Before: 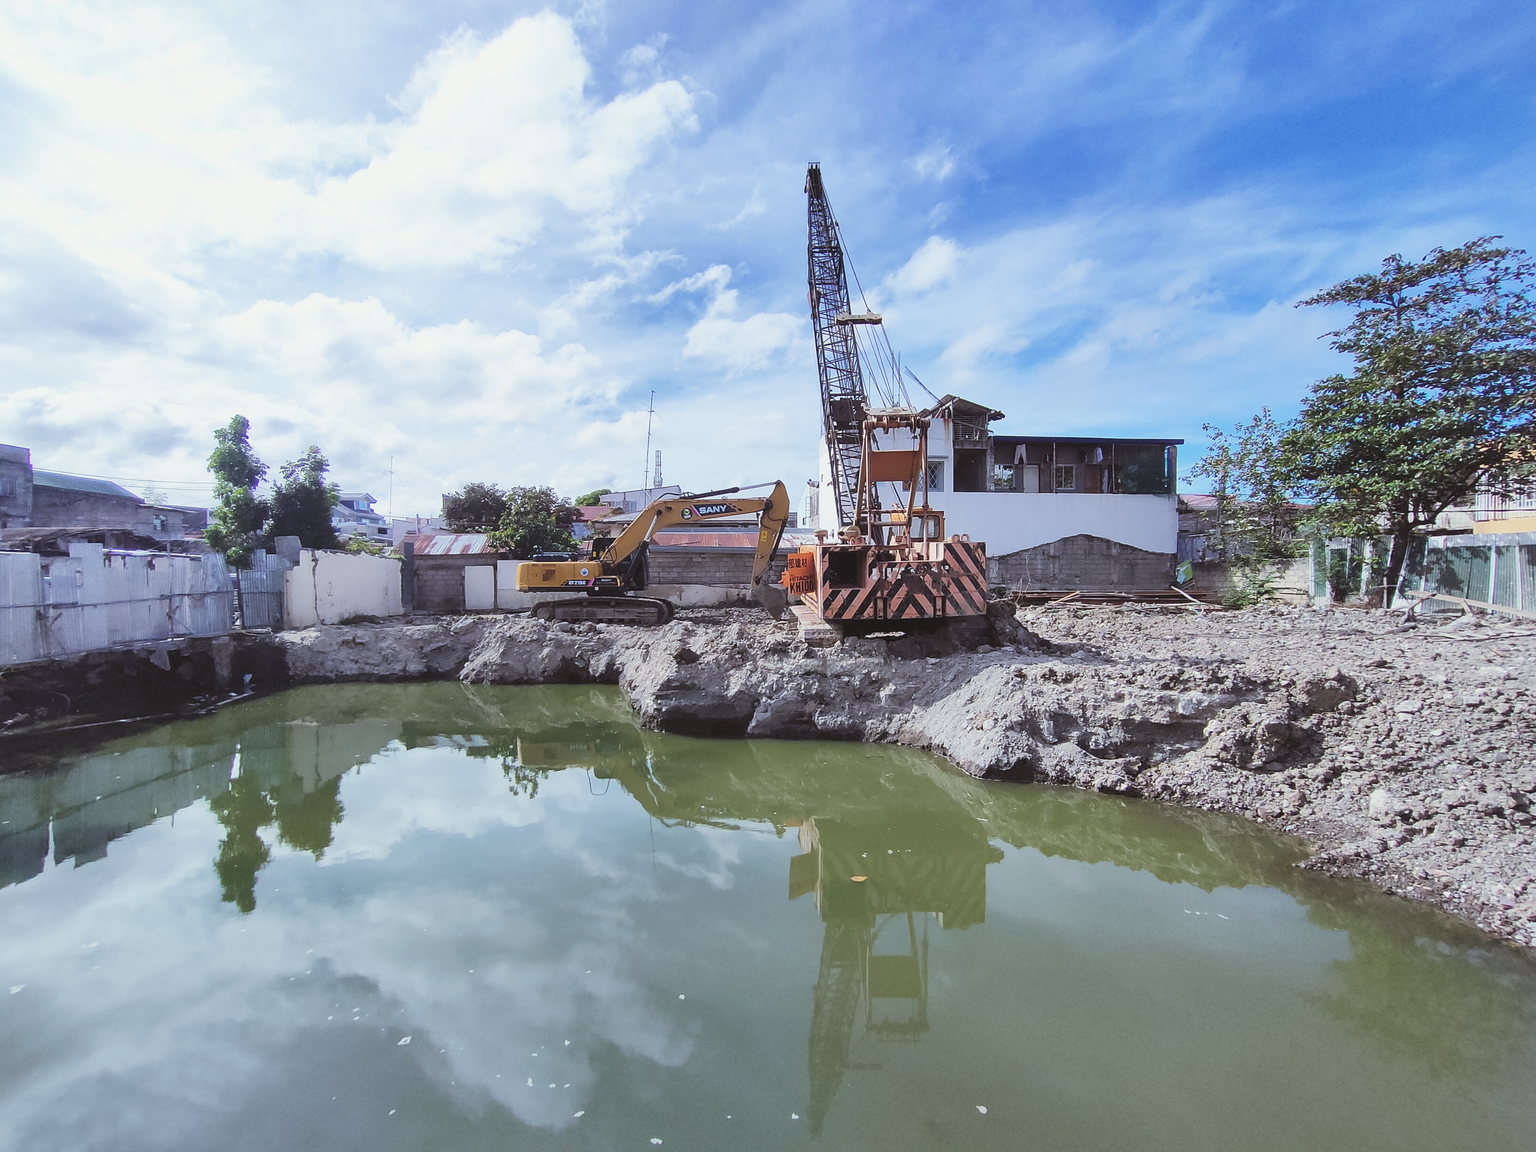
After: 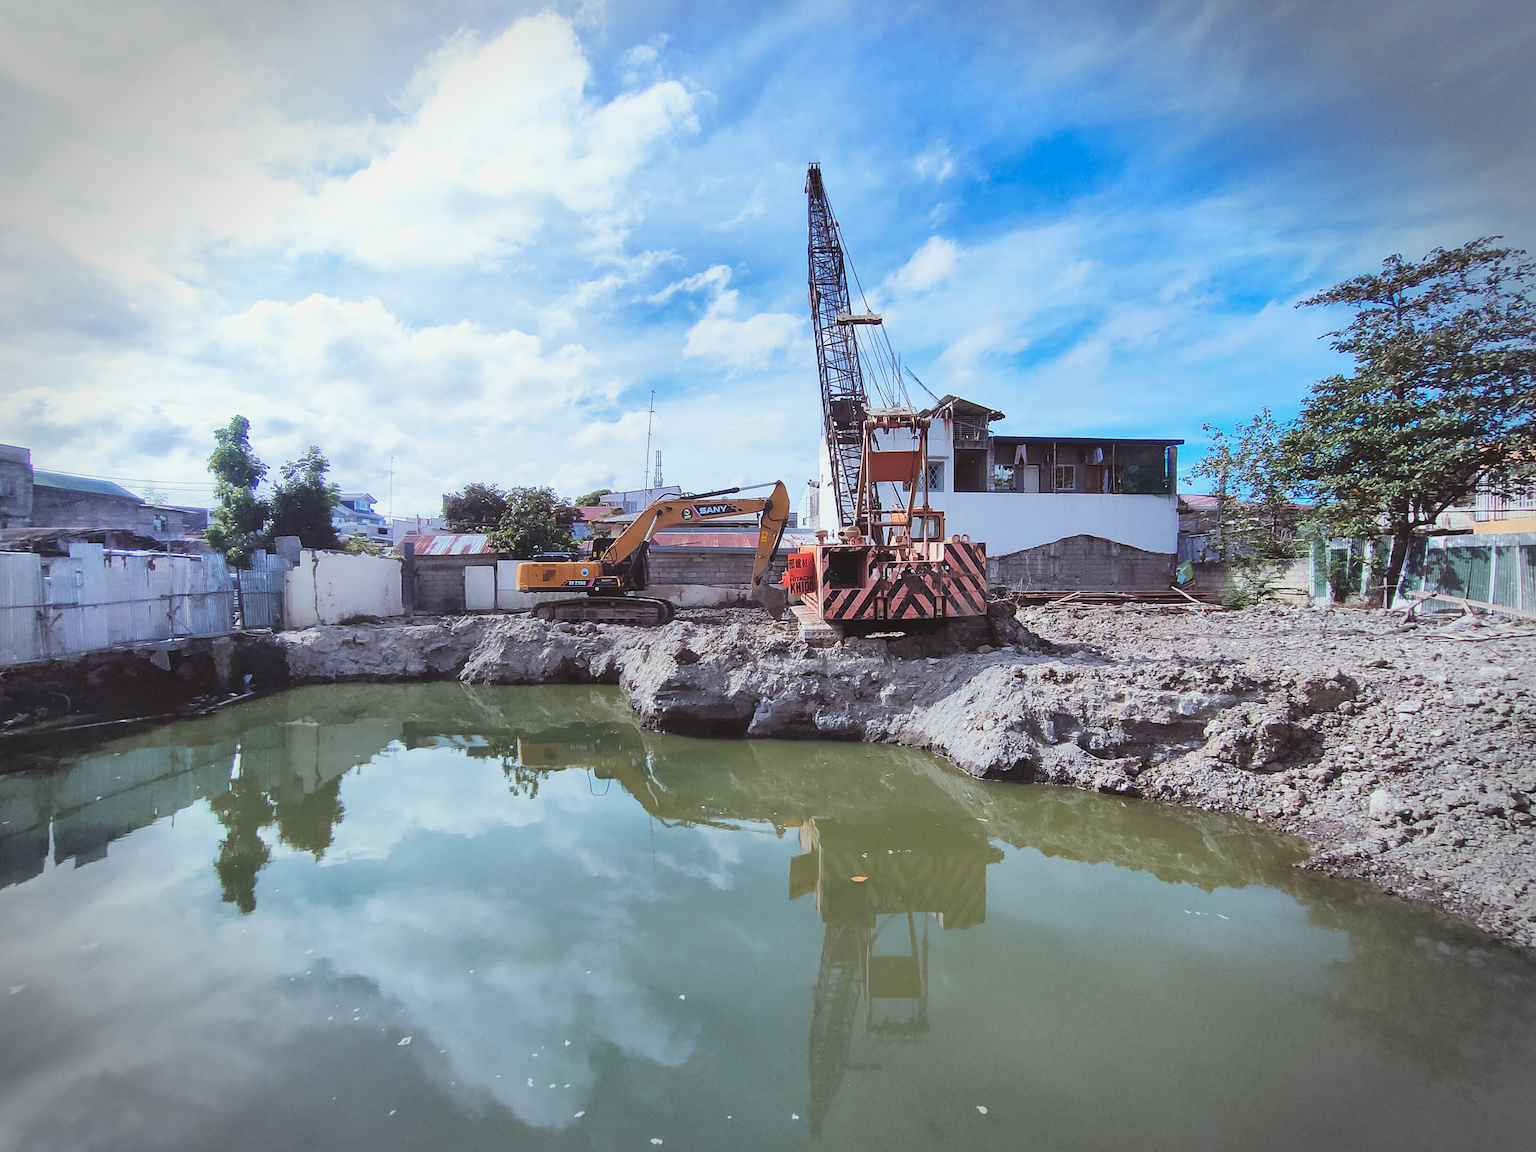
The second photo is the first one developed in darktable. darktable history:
color zones: curves: ch1 [(0.263, 0.53) (0.376, 0.287) (0.487, 0.512) (0.748, 0.547) (1, 0.513)]; ch2 [(0.262, 0.45) (0.751, 0.477)]
vignetting: fall-off start 90.56%, fall-off radius 38.97%, brightness -0.449, saturation -0.689, width/height ratio 1.22, shape 1.29, unbound false
color calibration: illuminant same as pipeline (D50), adaptation none (bypass), x 0.333, y 0.334, temperature 5004.32 K
